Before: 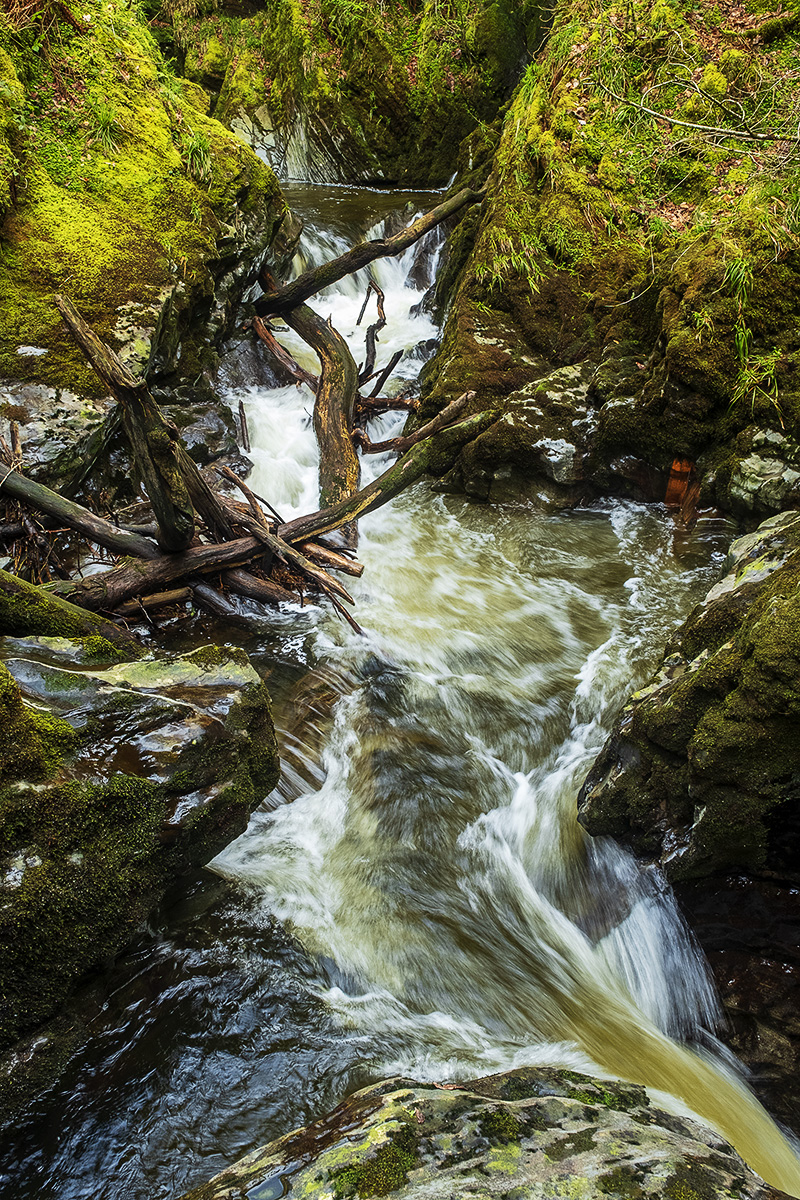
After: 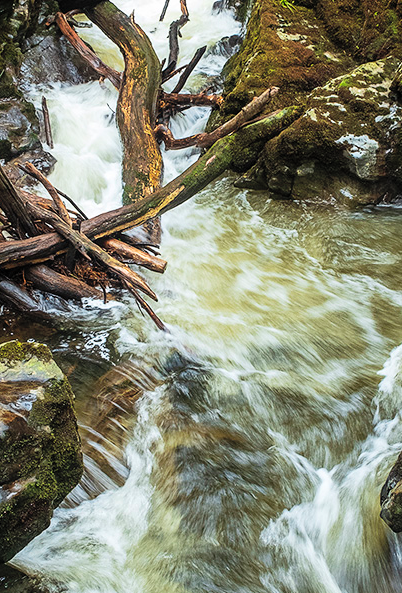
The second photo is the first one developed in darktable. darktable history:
crop: left 24.631%, top 25.38%, right 25.028%, bottom 25.125%
contrast brightness saturation: brightness 0.153
